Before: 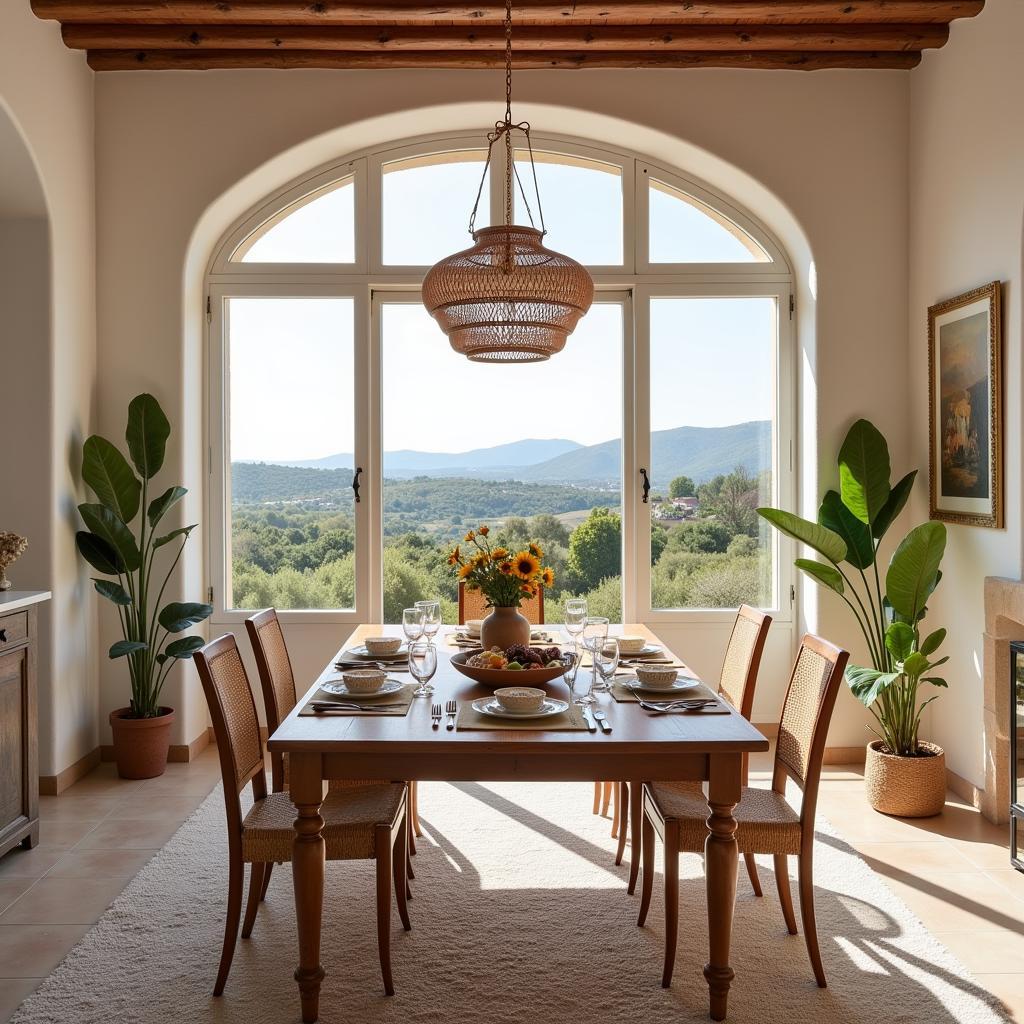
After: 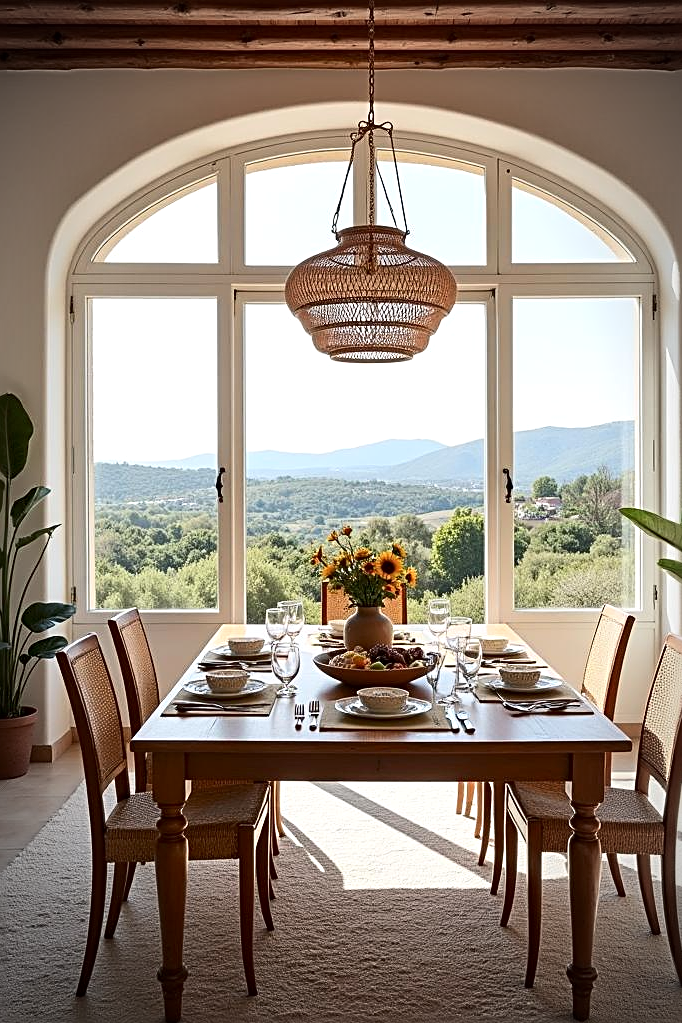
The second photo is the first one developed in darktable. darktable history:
shadows and highlights: radius 91.05, shadows -13.65, white point adjustment 0.29, highlights 32.56, compress 48.47%, soften with gaussian
vignetting: automatic ratio true
contrast brightness saturation: contrast 0.139
exposure: black level correction 0.001, exposure 0.136 EV, compensate highlight preservation false
sharpen: radius 2.587, amount 0.7
crop and rotate: left 13.461%, right 19.932%
